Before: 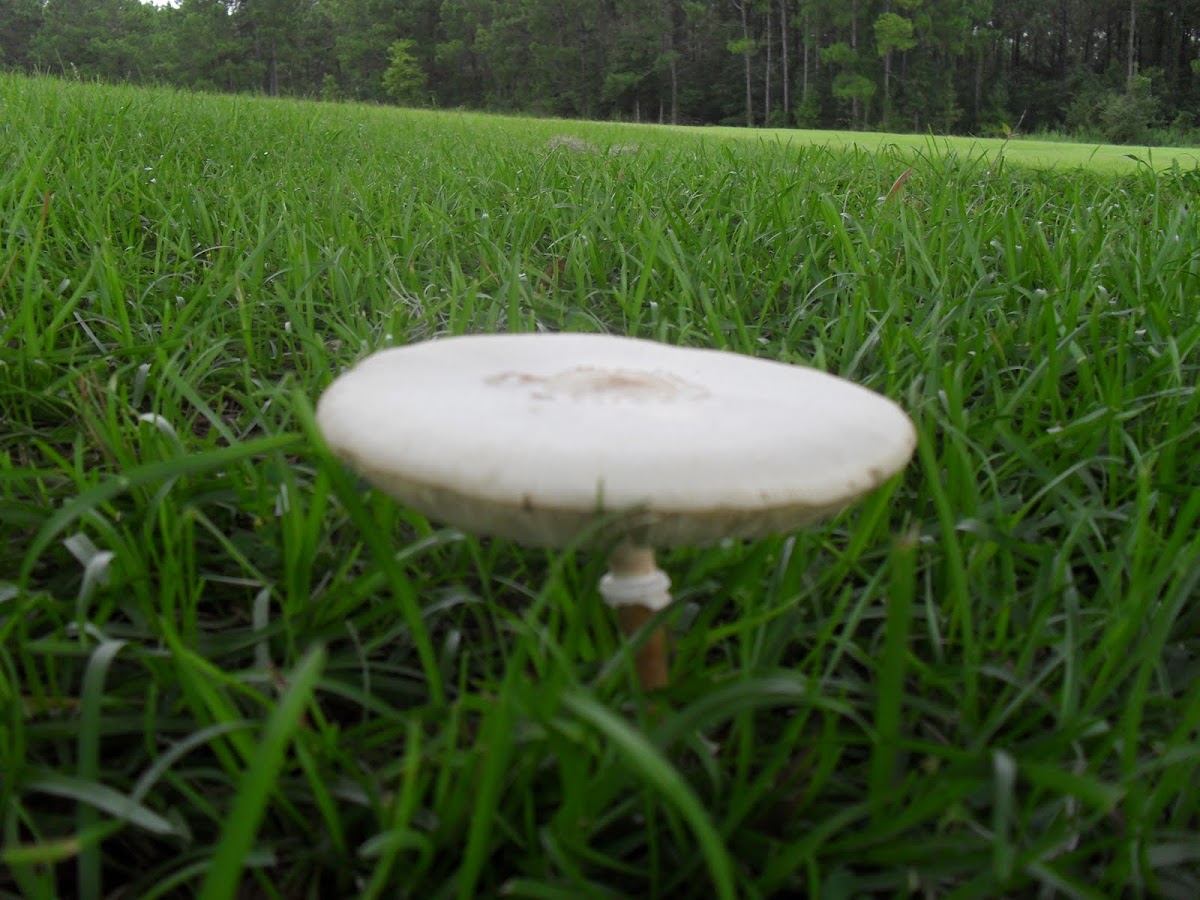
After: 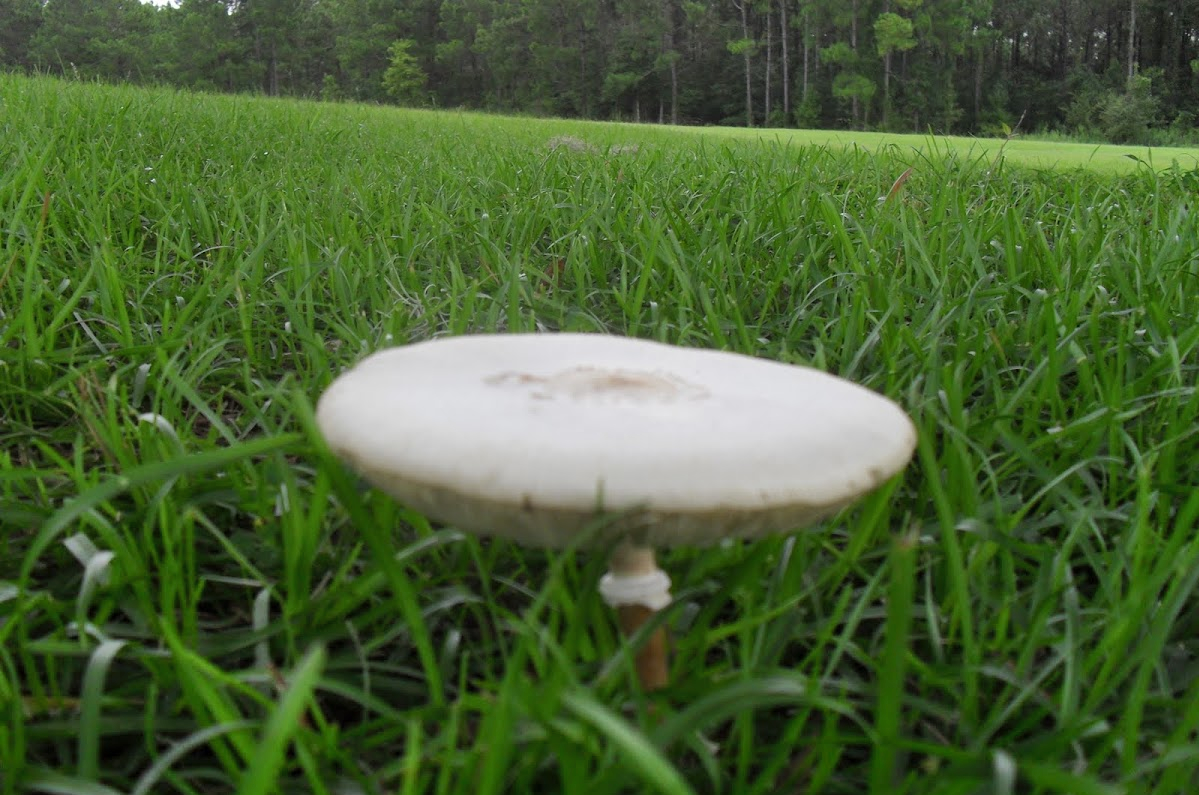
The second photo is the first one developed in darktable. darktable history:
shadows and highlights: soften with gaussian
crop and rotate: top 0%, bottom 11.568%
